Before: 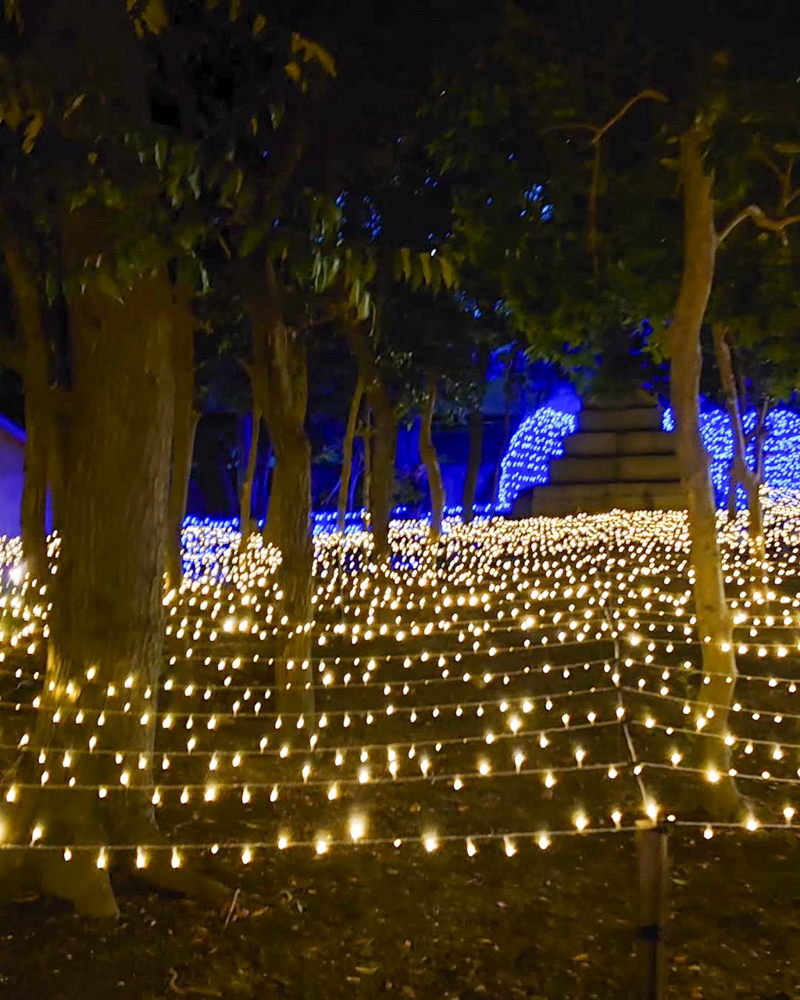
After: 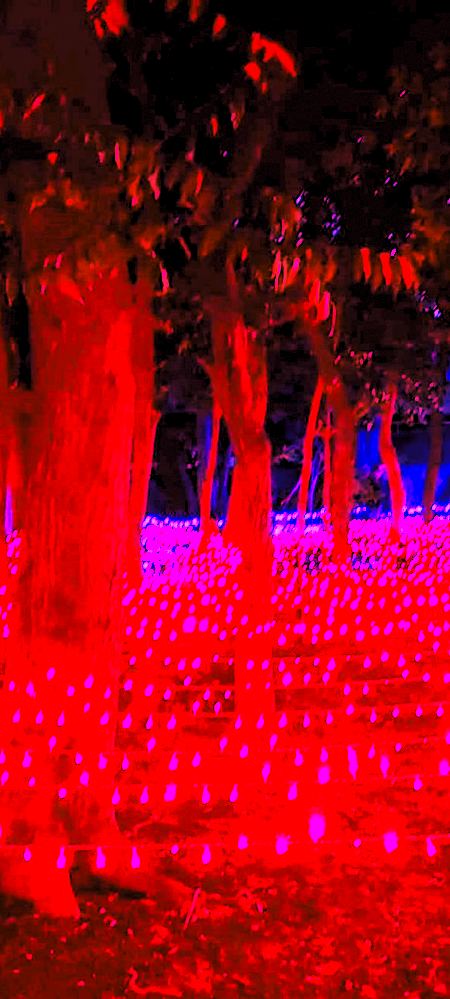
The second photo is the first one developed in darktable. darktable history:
white balance: red 4.26, blue 1.802
contrast brightness saturation: contrast 0.04, saturation 0.16
levels: levels [0.116, 0.574, 1]
crop: left 5.114%, right 38.589%
